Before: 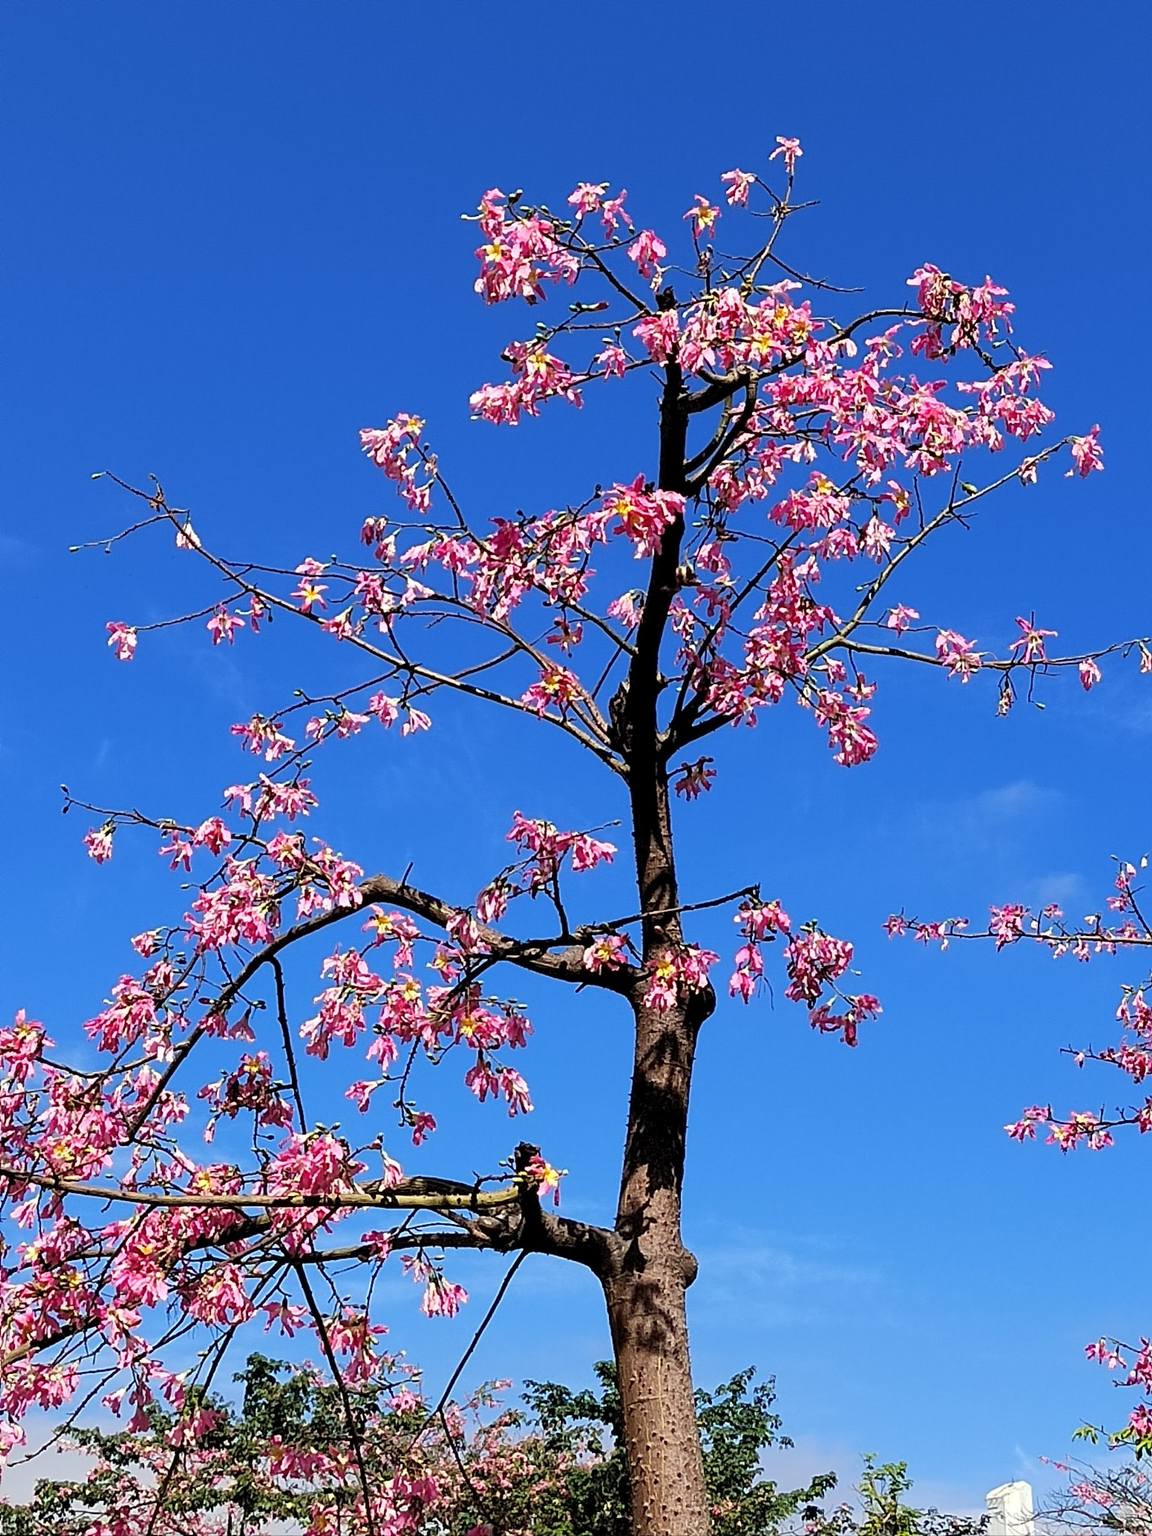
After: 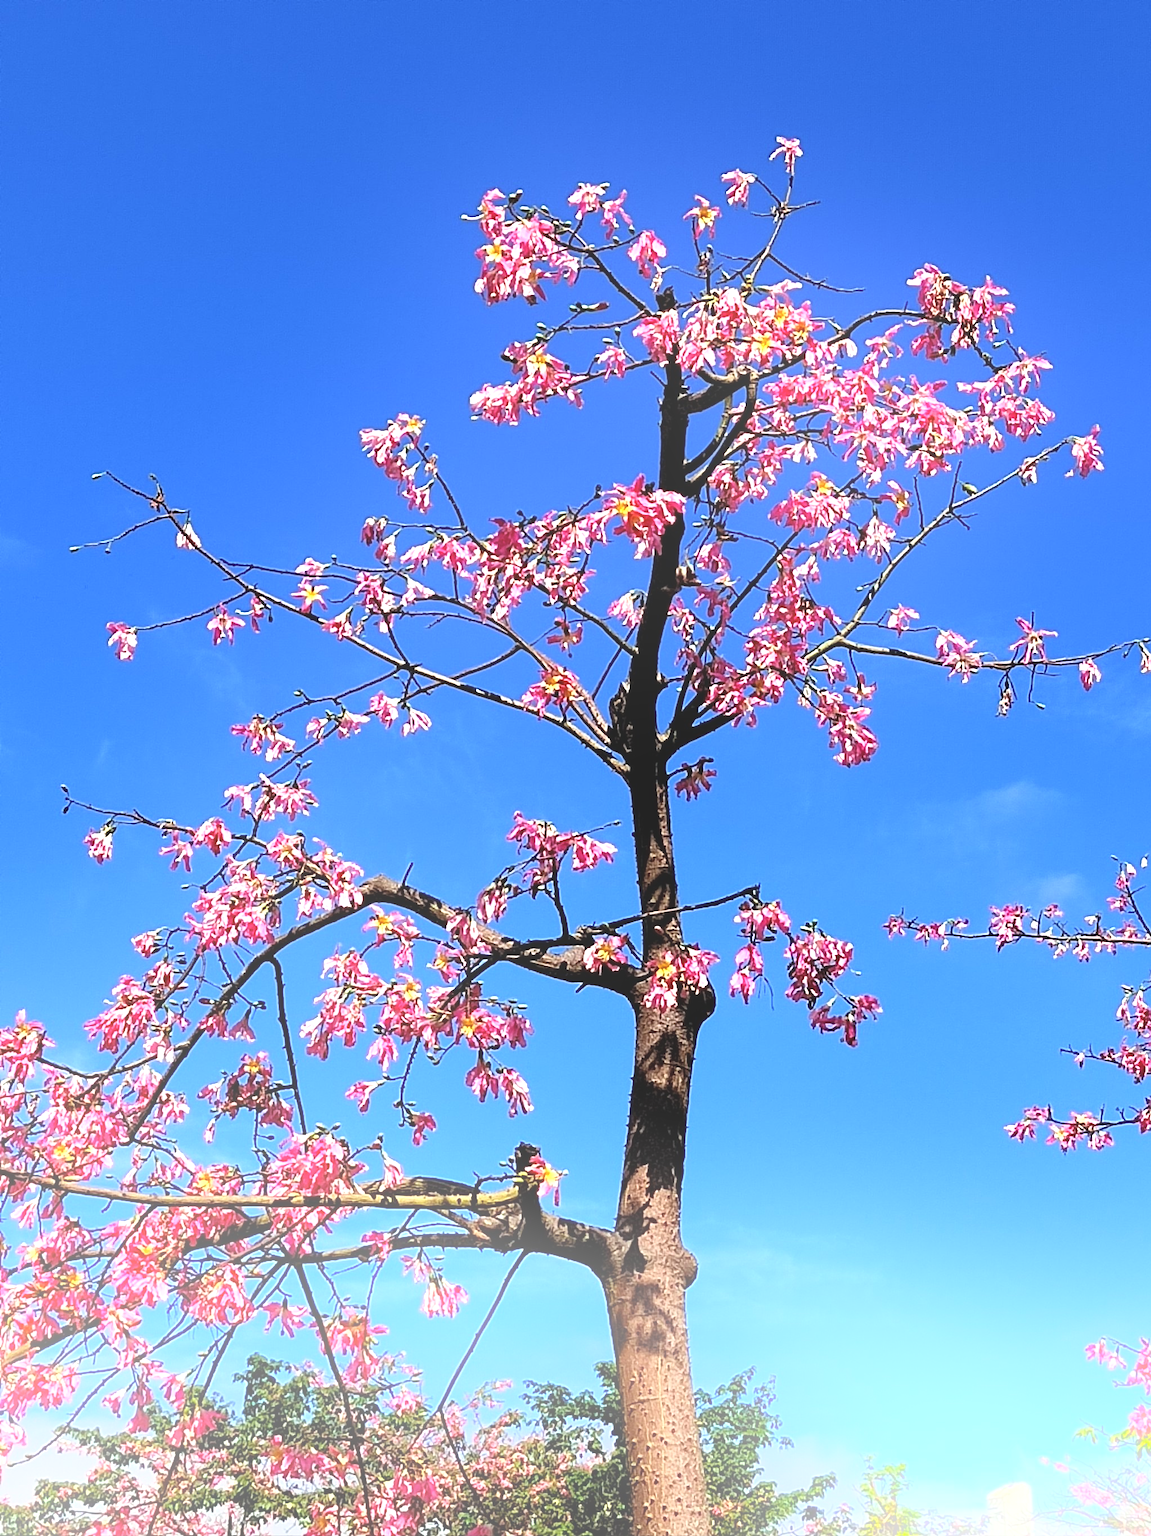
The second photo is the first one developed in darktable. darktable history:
exposure: black level correction -0.005, exposure 0.622 EV, compensate highlight preservation false
bloom: size 38%, threshold 95%, strength 30%
